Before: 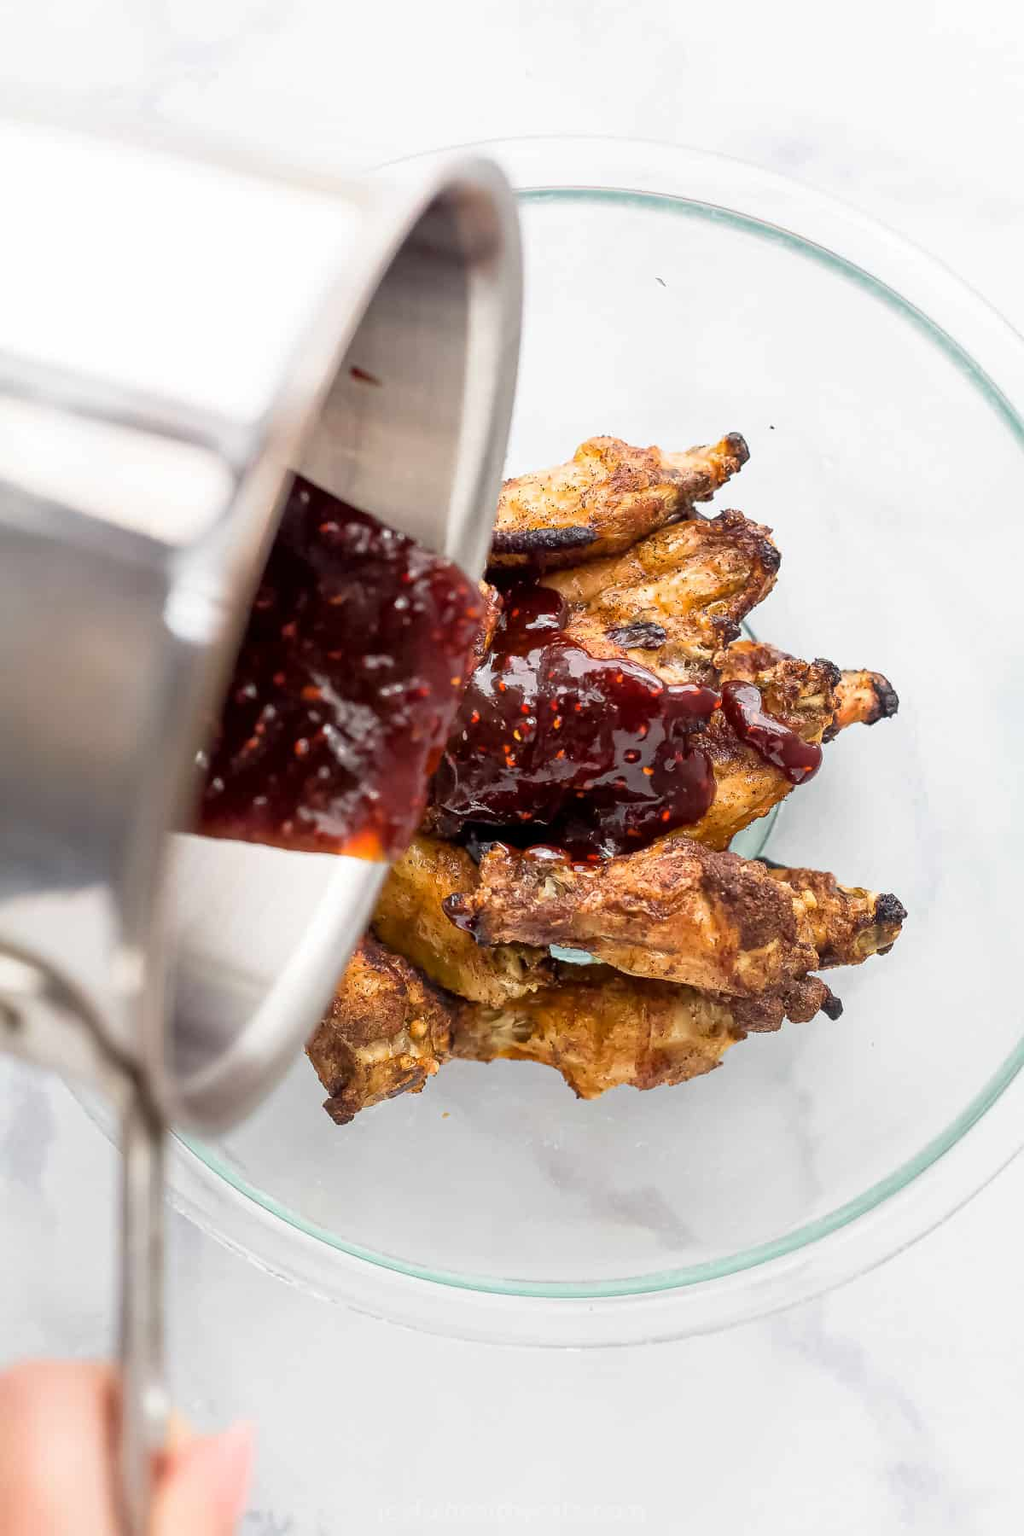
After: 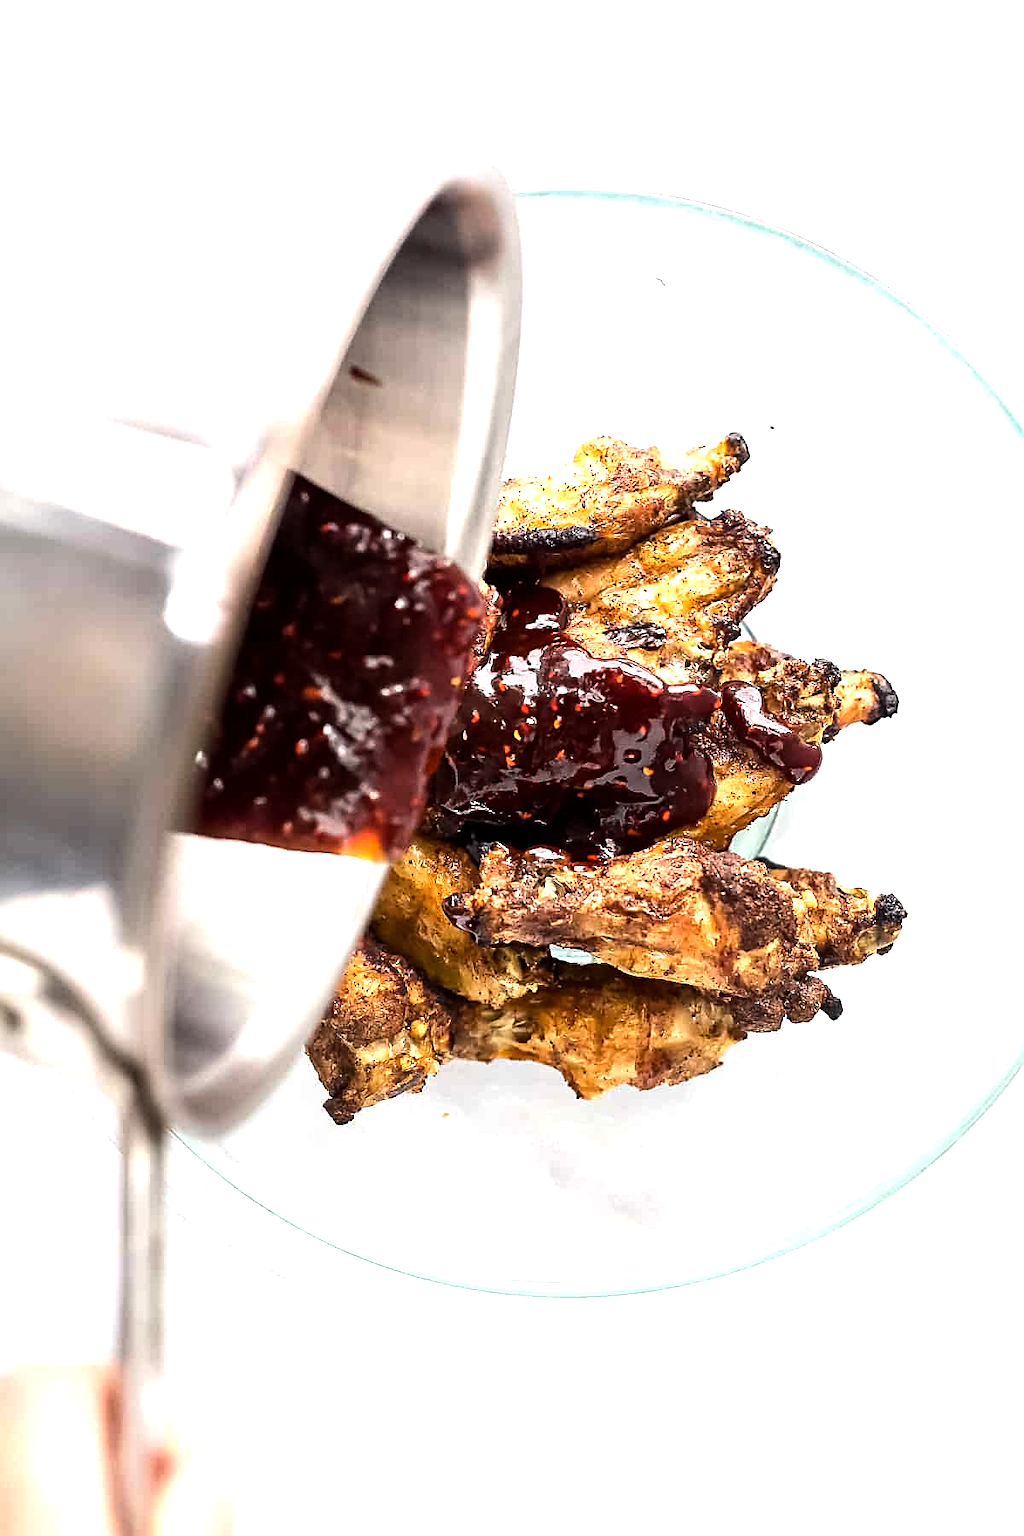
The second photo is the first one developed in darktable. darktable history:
sharpen: on, module defaults
tone equalizer: -8 EV -1.11 EV, -7 EV -0.986 EV, -6 EV -0.862 EV, -5 EV -0.588 EV, -3 EV 0.562 EV, -2 EV 0.851 EV, -1 EV 0.996 EV, +0 EV 1.05 EV, edges refinement/feathering 500, mask exposure compensation -1.57 EV, preserve details no
